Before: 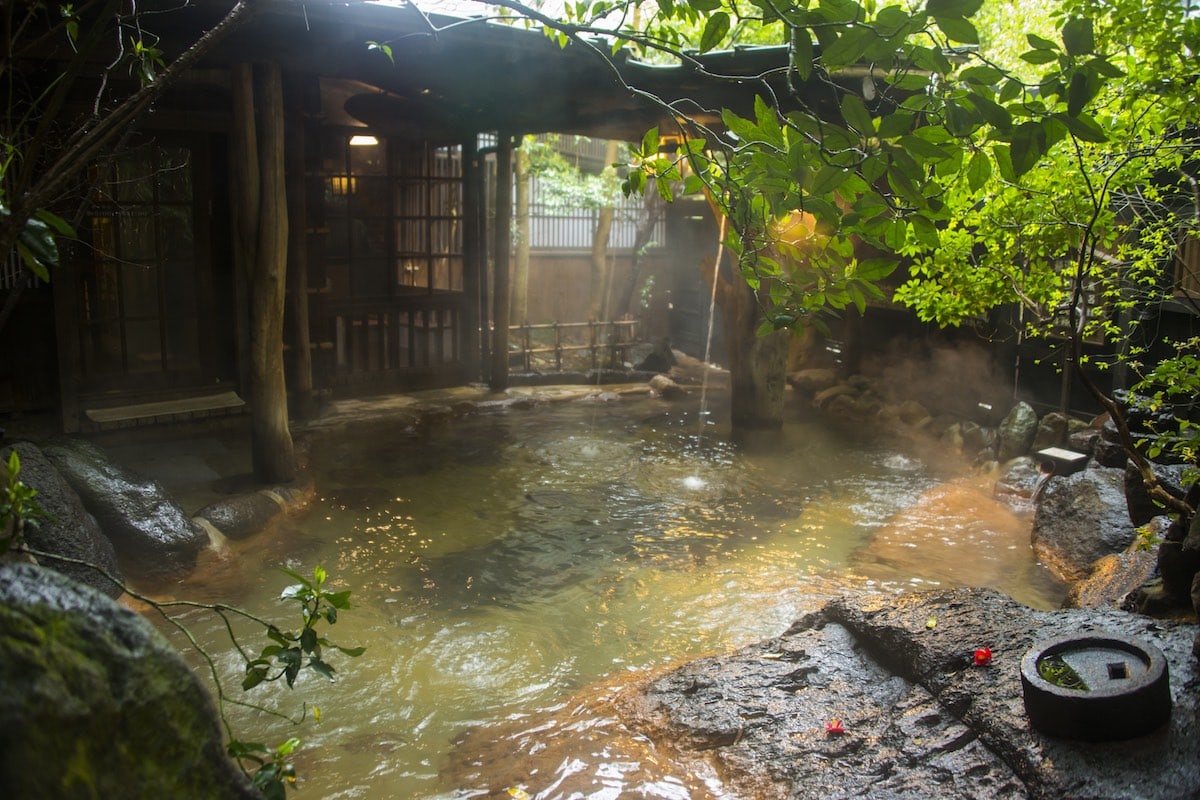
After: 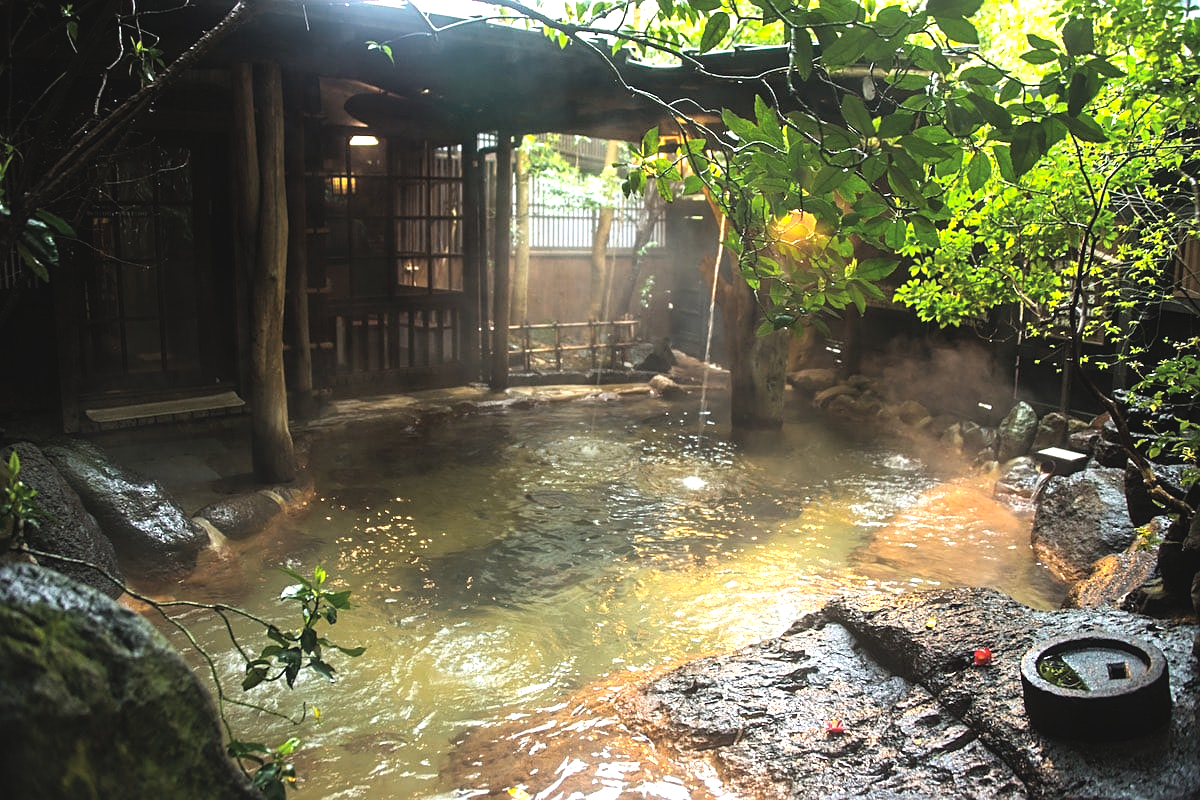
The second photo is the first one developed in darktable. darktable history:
contrast brightness saturation: brightness 0.147
sharpen: on, module defaults
color balance rgb: power › hue 61.66°, global offset › luminance 0.781%, linear chroma grading › global chroma -15.214%, perceptual saturation grading › global saturation 0.496%, perceptual brilliance grading › global brilliance 15.56%, perceptual brilliance grading › shadows -34.91%, global vibrance 25.047%, contrast 19.628%
